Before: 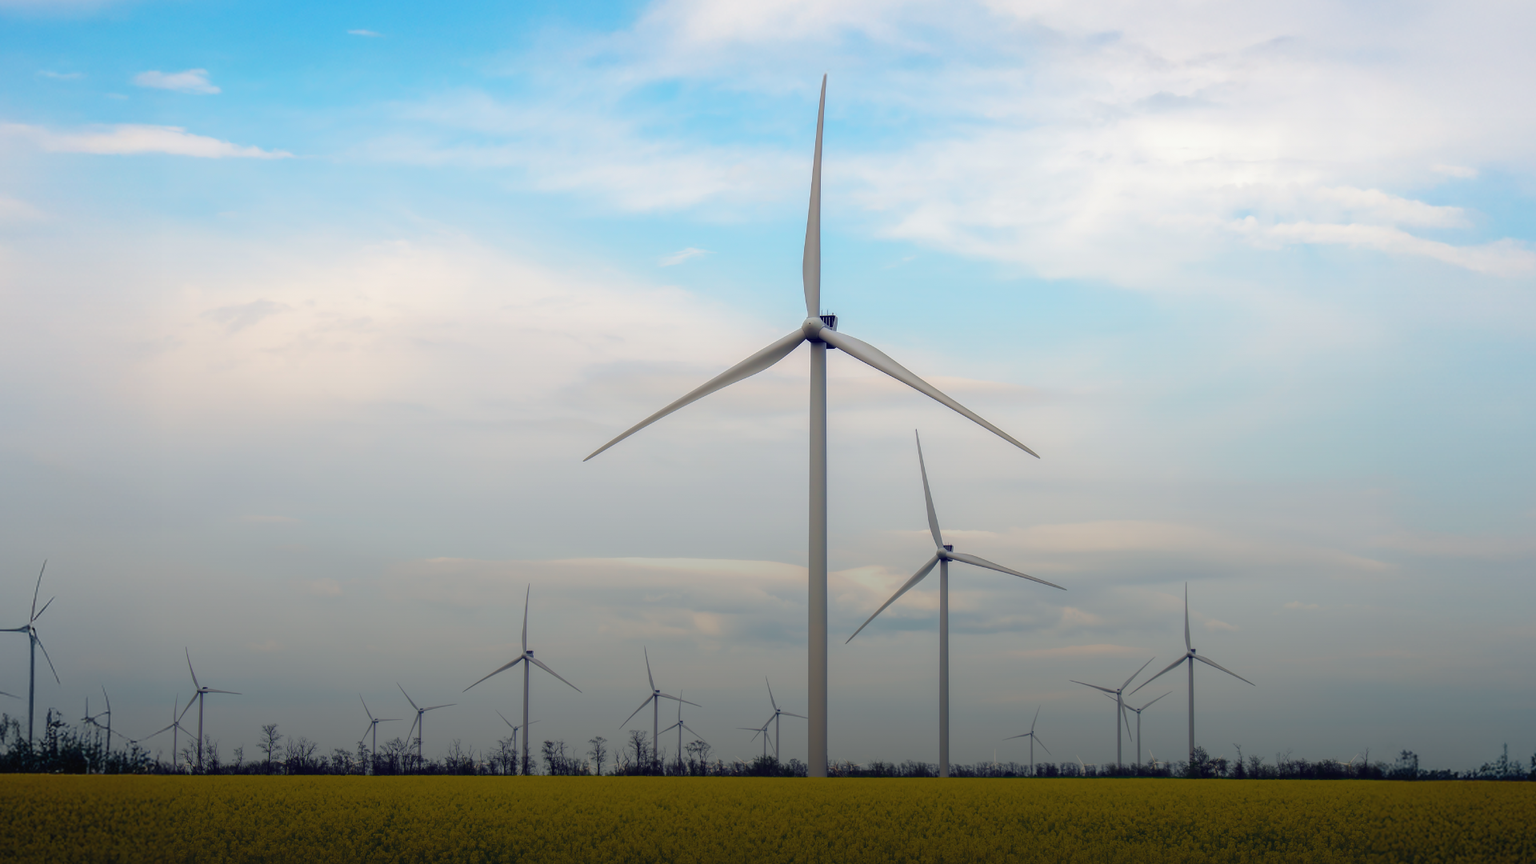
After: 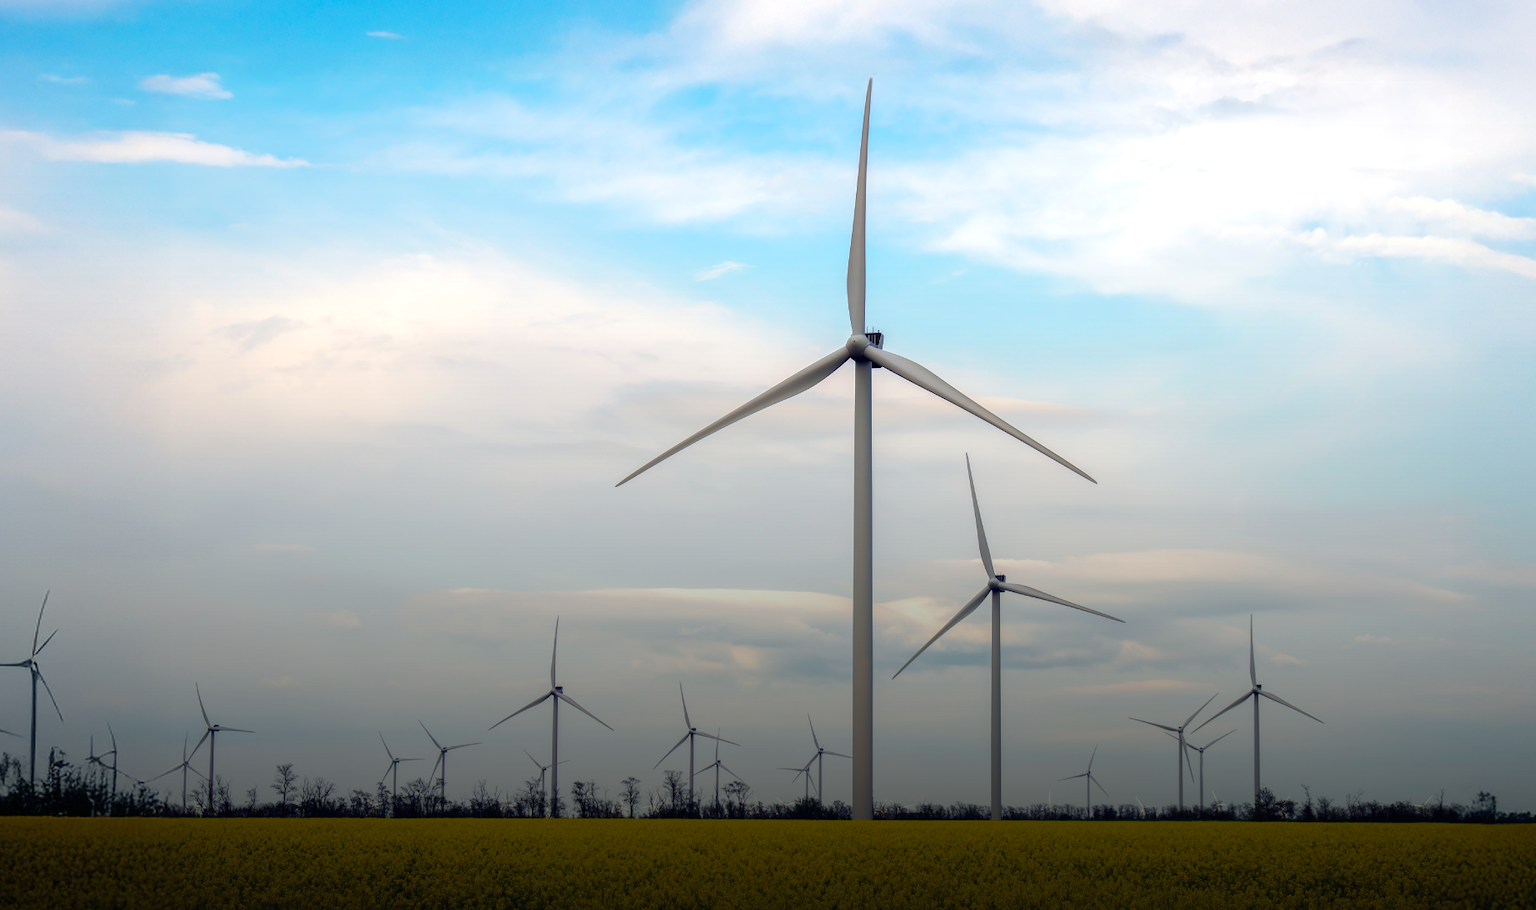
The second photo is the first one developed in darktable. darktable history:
crop and rotate: right 5.167%
color balance rgb: shadows lift › luminance -10%, power › luminance -9%, linear chroma grading › global chroma 10%, global vibrance 10%, contrast 15%, saturation formula JzAzBz (2021)
